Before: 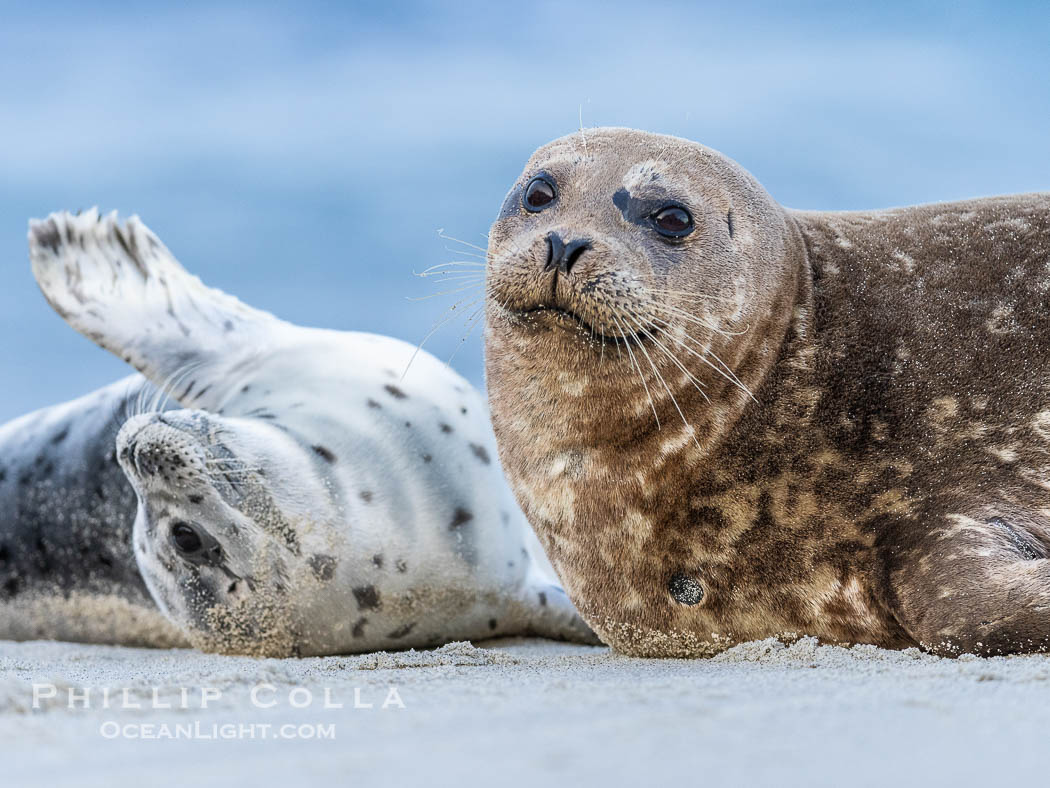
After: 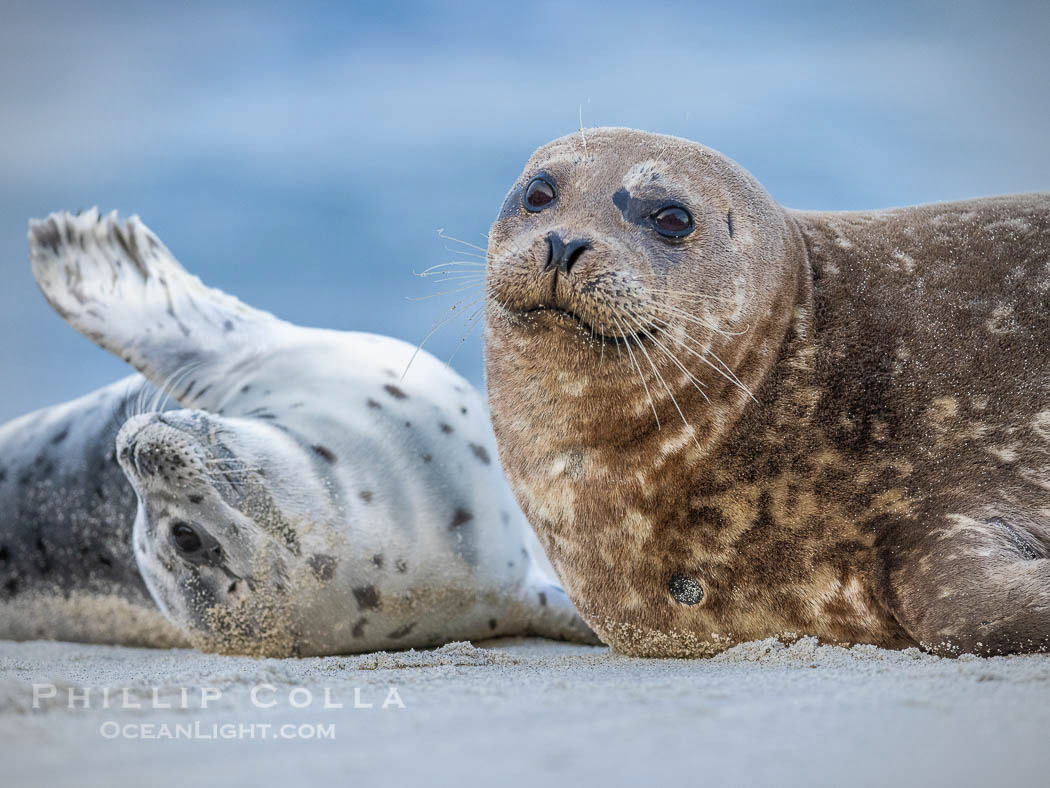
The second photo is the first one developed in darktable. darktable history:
shadows and highlights: on, module defaults
vignetting: fall-off radius 45%, brightness -0.33
